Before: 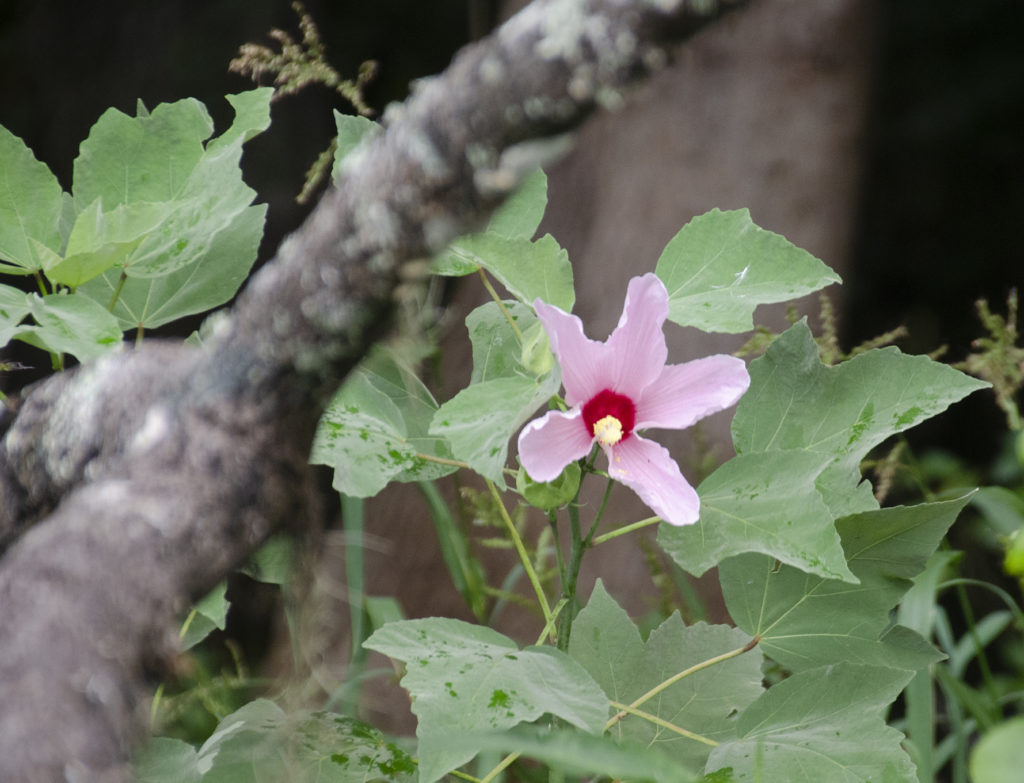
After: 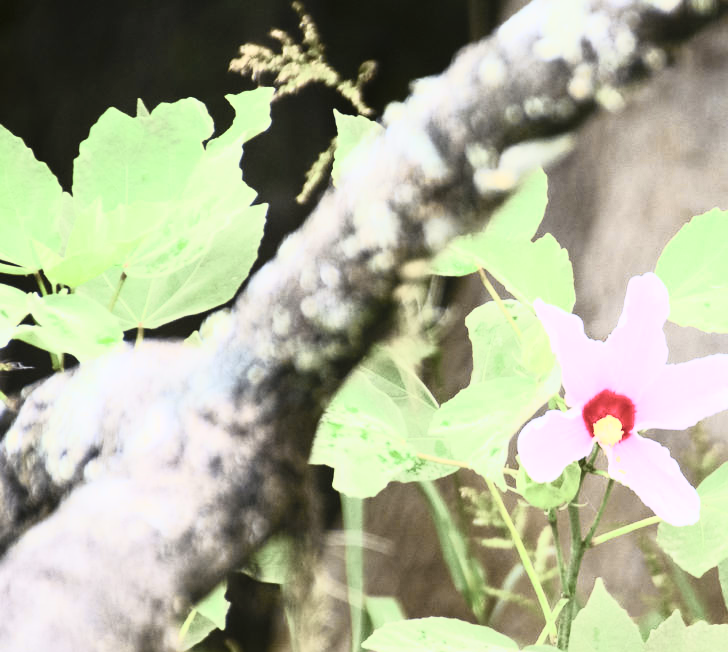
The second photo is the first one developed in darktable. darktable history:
tone curve: curves: ch0 [(0, 0.023) (0.087, 0.065) (0.184, 0.168) (0.45, 0.54) (0.57, 0.683) (0.706, 0.841) (0.877, 0.948) (1, 0.984)]; ch1 [(0, 0) (0.388, 0.369) (0.447, 0.447) (0.505, 0.5) (0.534, 0.528) (0.57, 0.571) (0.592, 0.602) (0.644, 0.663) (1, 1)]; ch2 [(0, 0) (0.314, 0.223) (0.427, 0.405) (0.492, 0.496) (0.524, 0.547) (0.534, 0.57) (0.583, 0.605) (0.673, 0.667) (1, 1)], color space Lab, independent channels, preserve colors none
contrast brightness saturation: contrast 0.39, brightness 0.53
crop: right 28.885%, bottom 16.626%
tone equalizer: -8 EV -0.417 EV, -7 EV -0.389 EV, -6 EV -0.333 EV, -5 EV -0.222 EV, -3 EV 0.222 EV, -2 EV 0.333 EV, -1 EV 0.389 EV, +0 EV 0.417 EV, edges refinement/feathering 500, mask exposure compensation -1.57 EV, preserve details no
